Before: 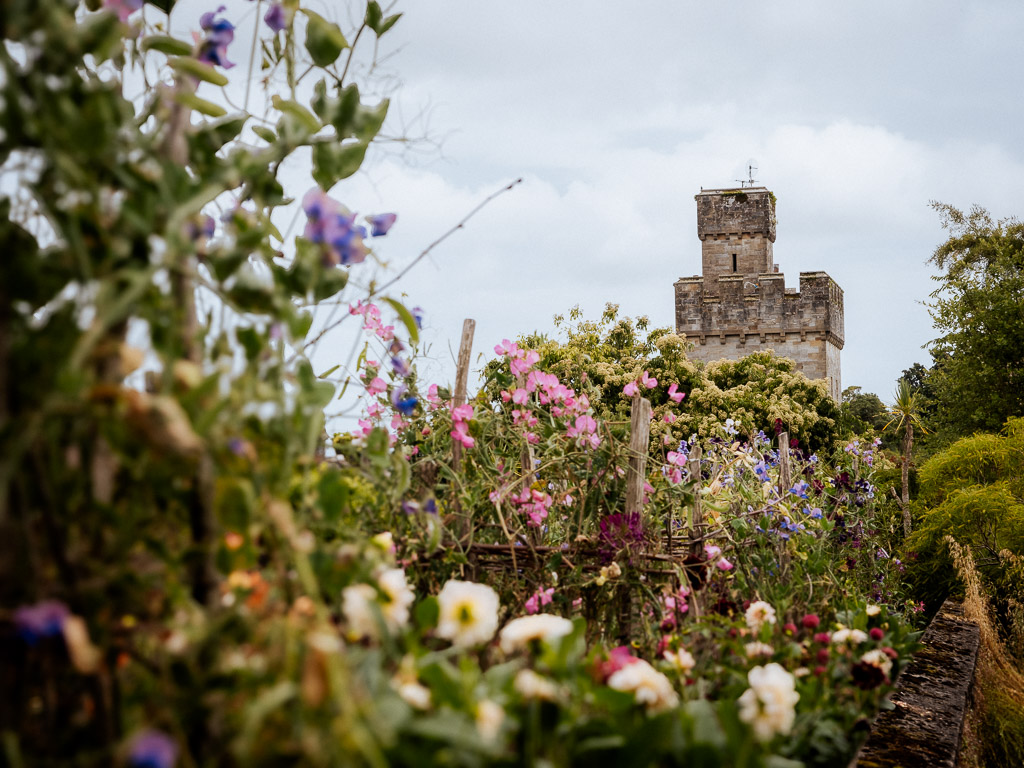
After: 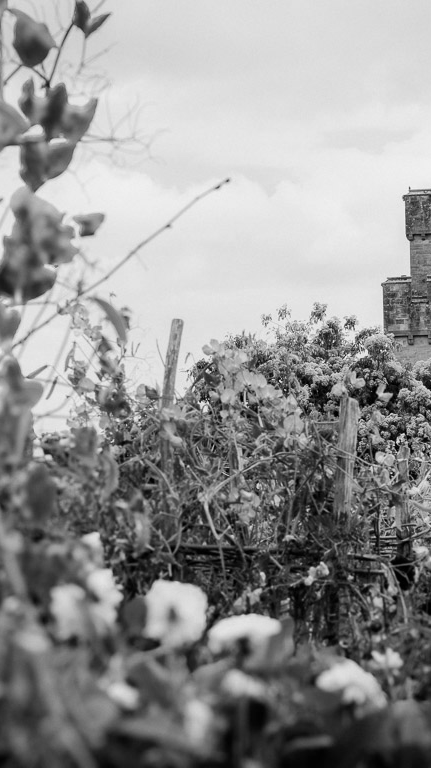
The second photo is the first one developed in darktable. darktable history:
color zones: curves: ch1 [(0, -0.014) (0.143, -0.013) (0.286, -0.013) (0.429, -0.016) (0.571, -0.019) (0.714, -0.015) (0.857, 0.002) (1, -0.014)]
crop: left 28.583%, right 29.231%
